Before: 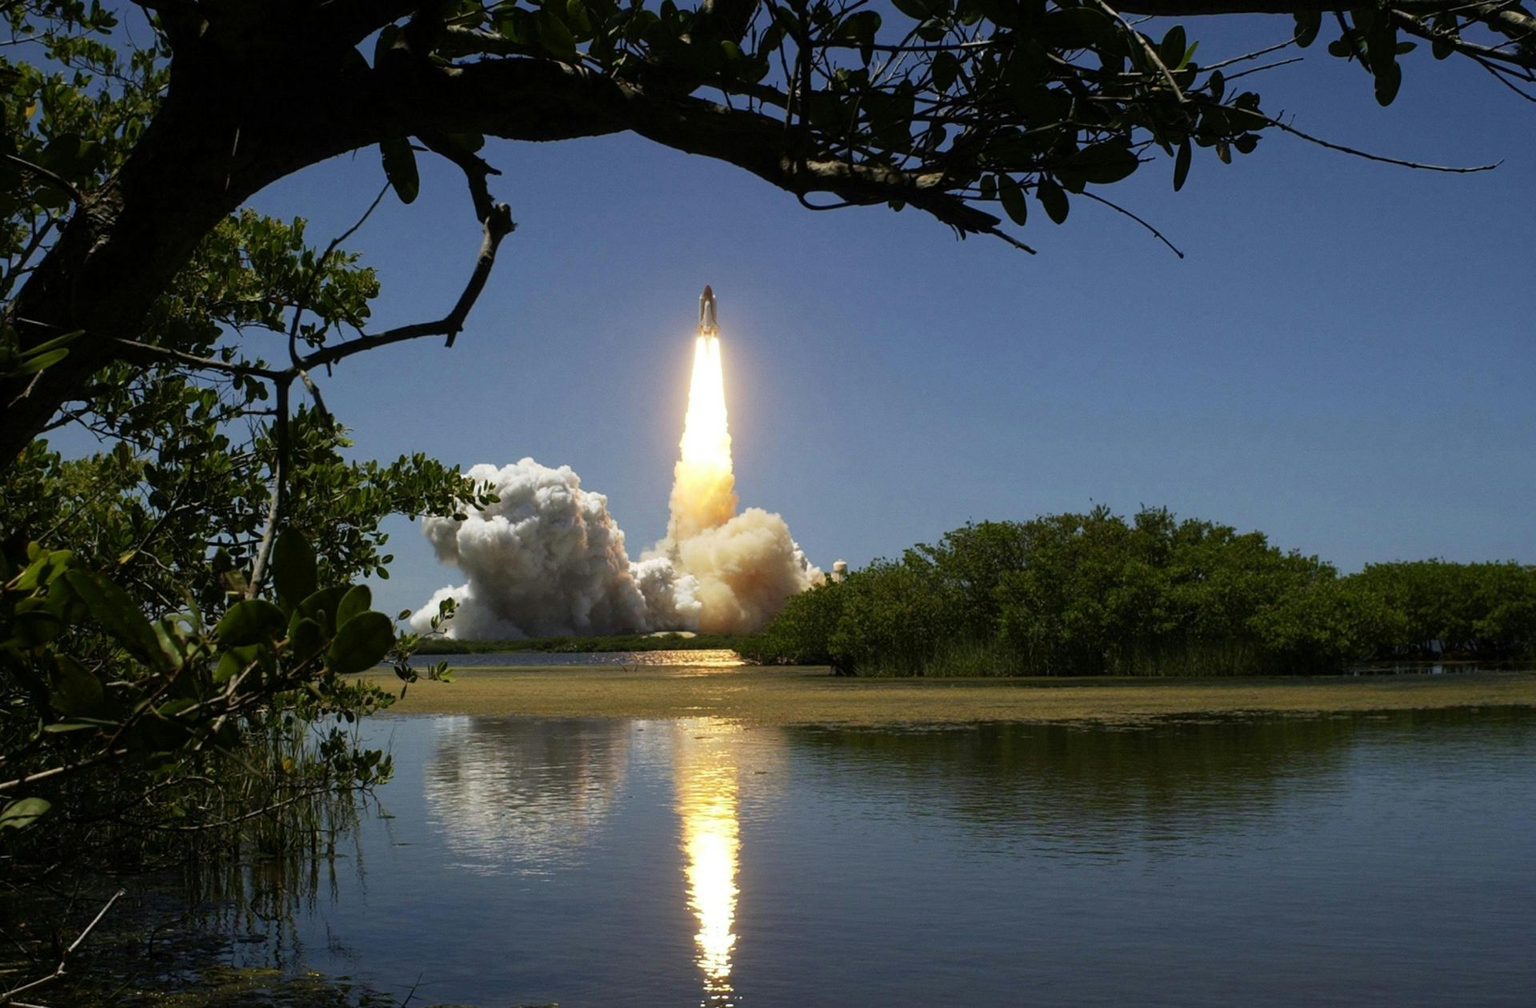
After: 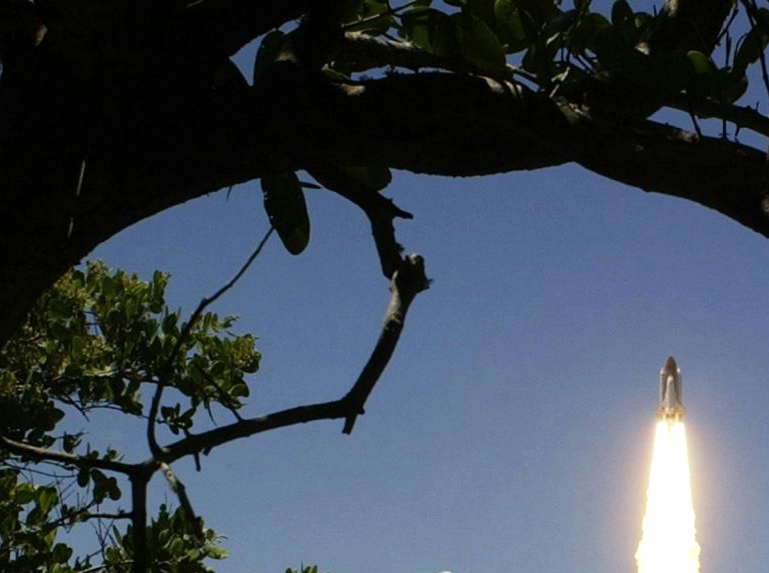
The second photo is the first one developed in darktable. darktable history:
shadows and highlights: shadows -11.7, white point adjustment 3.9, highlights 26.69
crop and rotate: left 11.195%, top 0.063%, right 48.713%, bottom 54.427%
